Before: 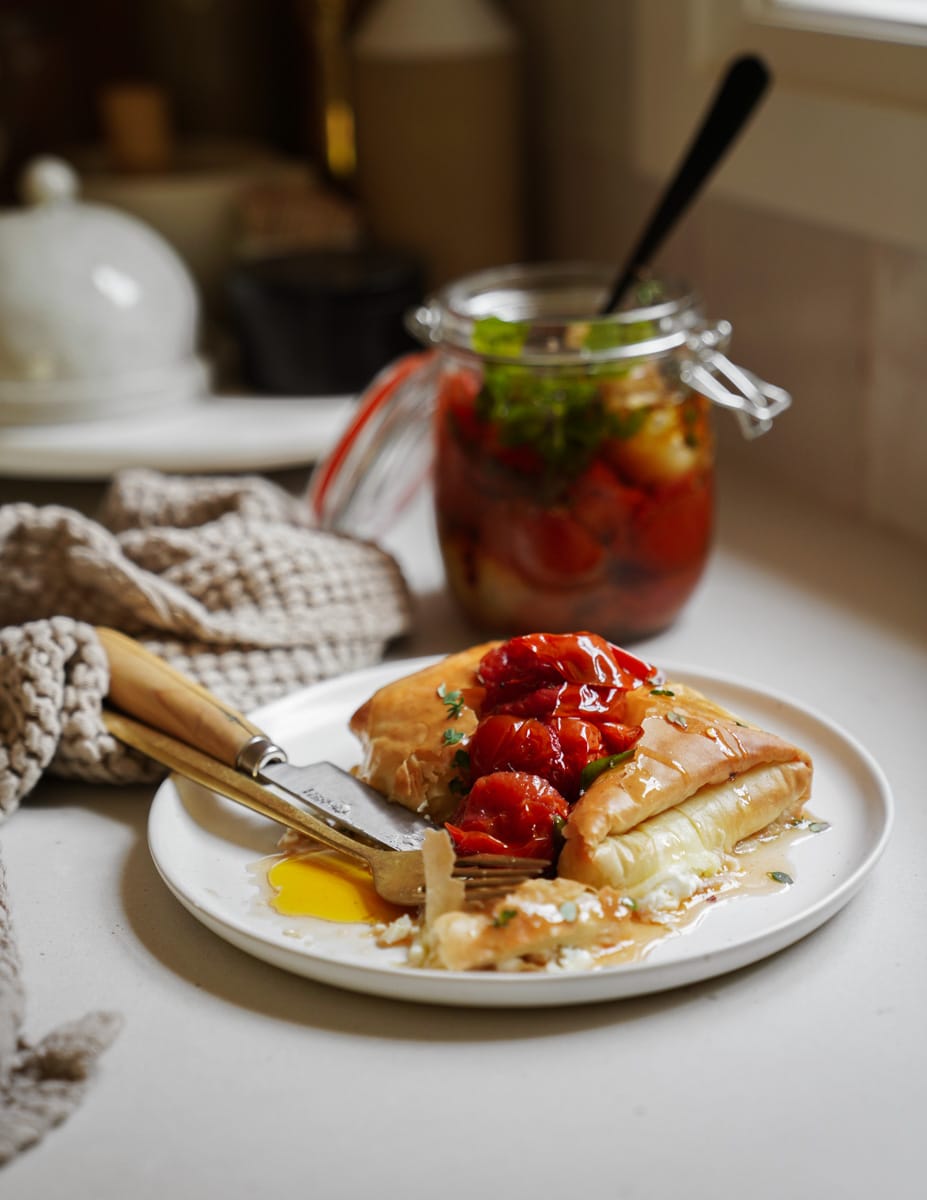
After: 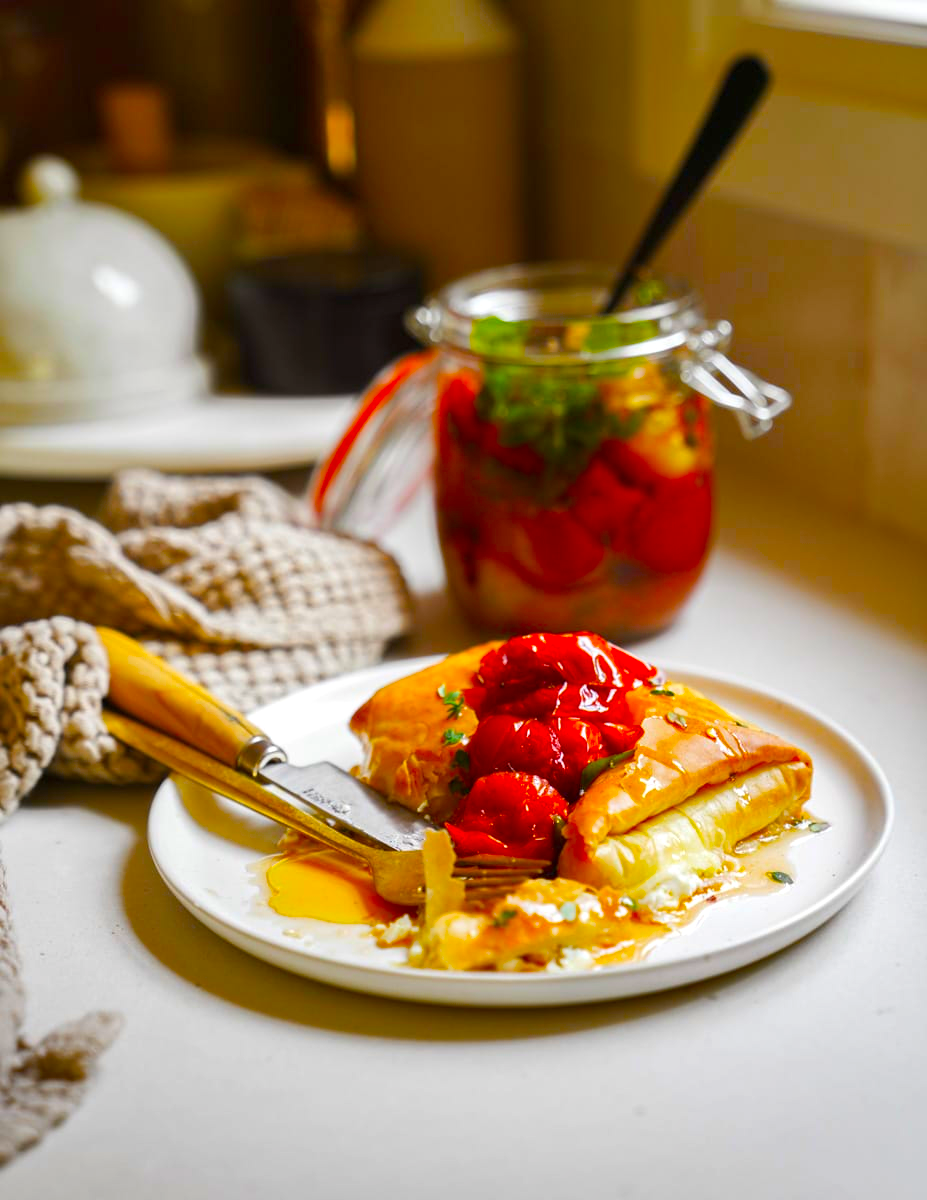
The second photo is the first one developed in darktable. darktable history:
color balance: input saturation 134.34%, contrast -10.04%, contrast fulcrum 19.67%, output saturation 133.51%
exposure: exposure 0.515 EV, compensate highlight preservation false
shadows and highlights: shadows 35, highlights -35, soften with gaussian
